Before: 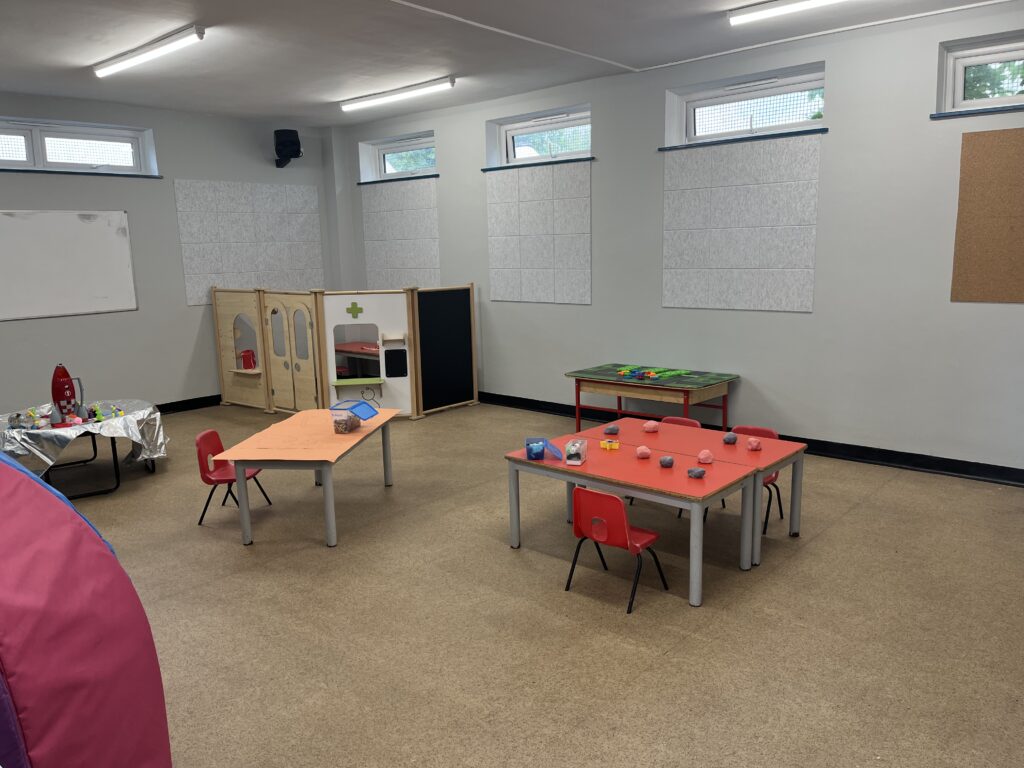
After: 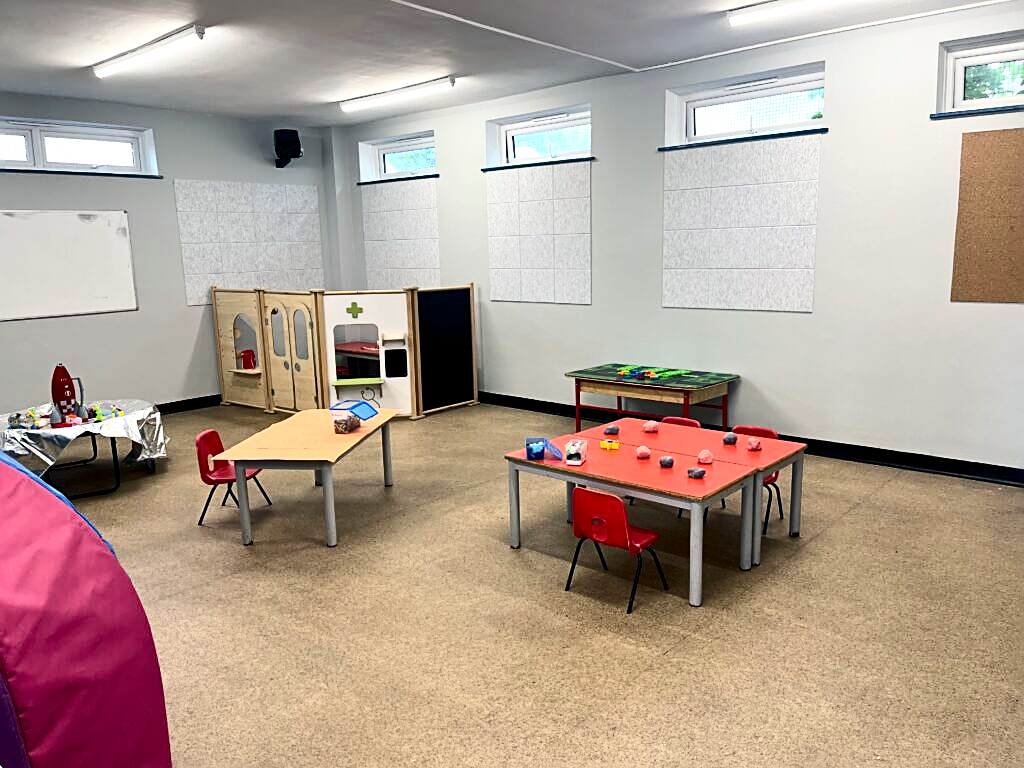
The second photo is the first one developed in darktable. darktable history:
sharpen: on, module defaults
color balance rgb: shadows lift › chroma 5.709%, shadows lift › hue 238.66°, power › chroma 0.327%, power › hue 21.93°, global offset › luminance -0.501%, perceptual saturation grading › global saturation 0.506%, perceptual brilliance grading › global brilliance 29.774%, saturation formula JzAzBz (2021)
contrast brightness saturation: contrast 0.296
